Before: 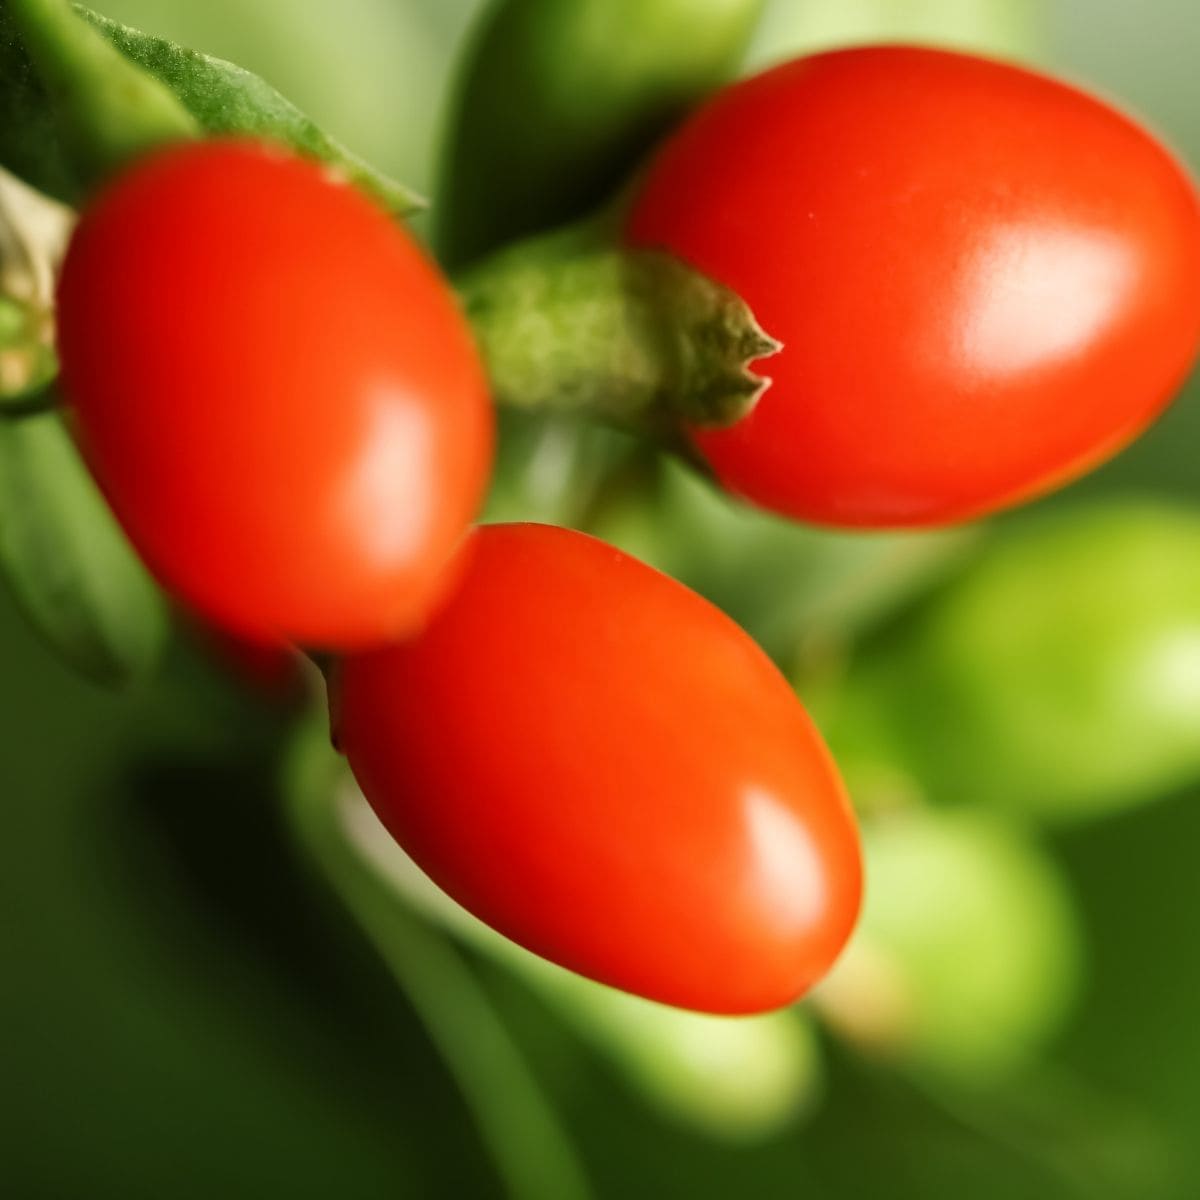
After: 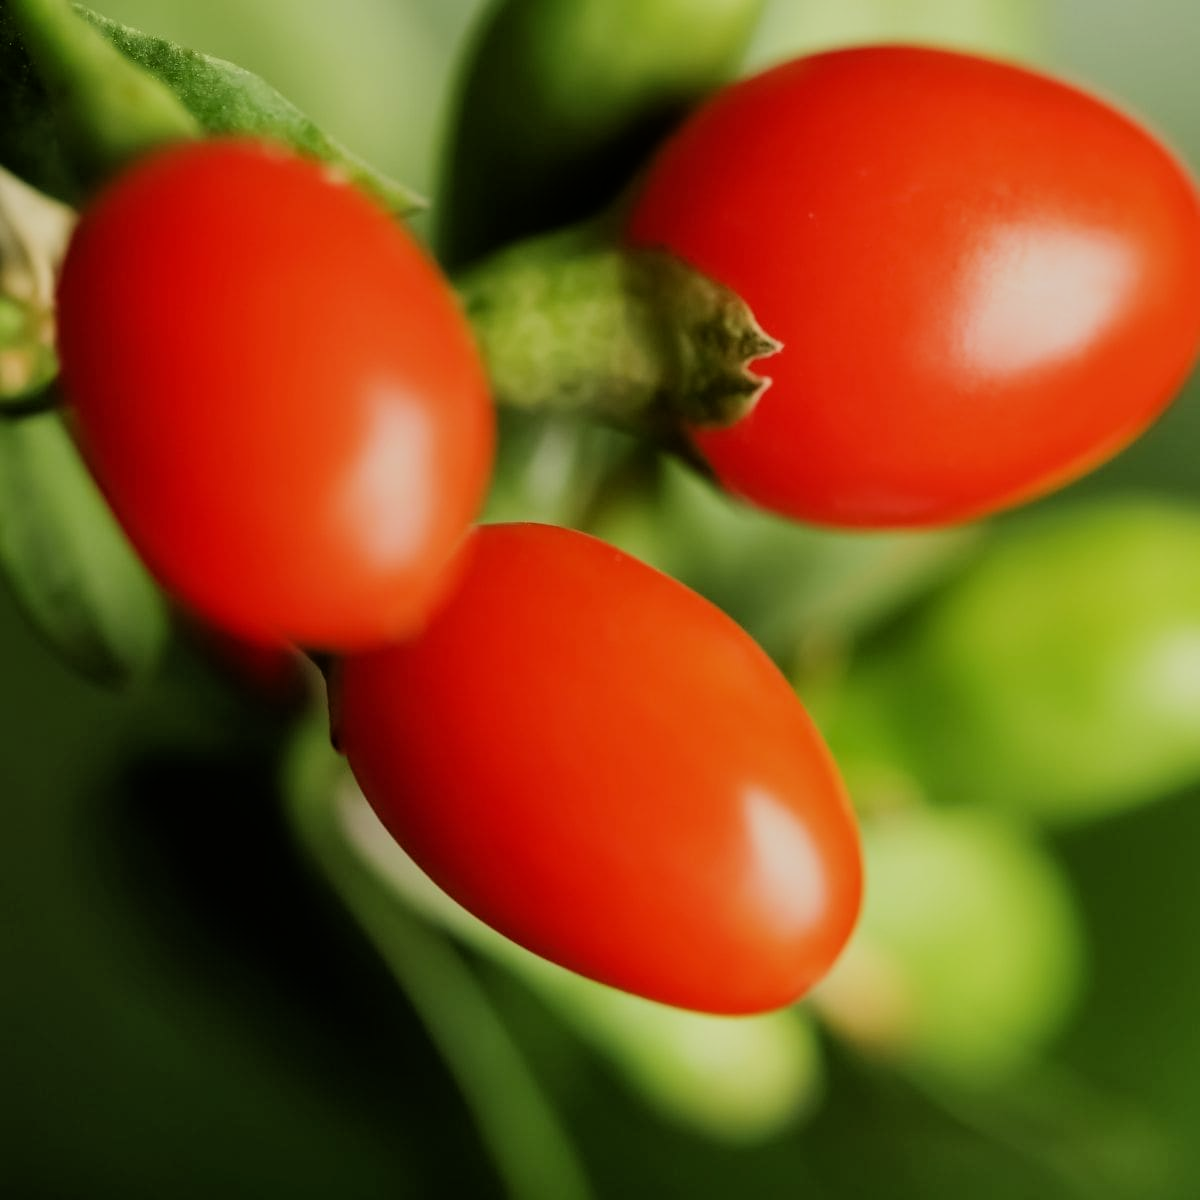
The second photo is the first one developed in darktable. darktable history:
exposure: exposure -0.109 EV, compensate highlight preservation false
filmic rgb: black relative exposure -7.65 EV, white relative exposure 4.56 EV, hardness 3.61, contrast 1.056, color science v6 (2022)
